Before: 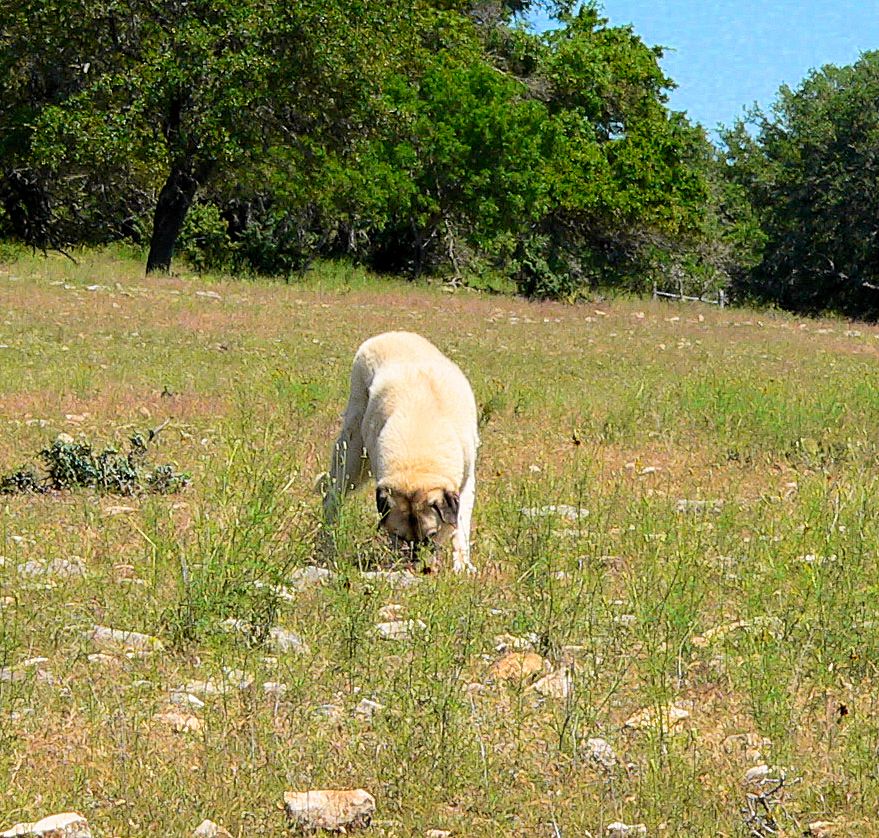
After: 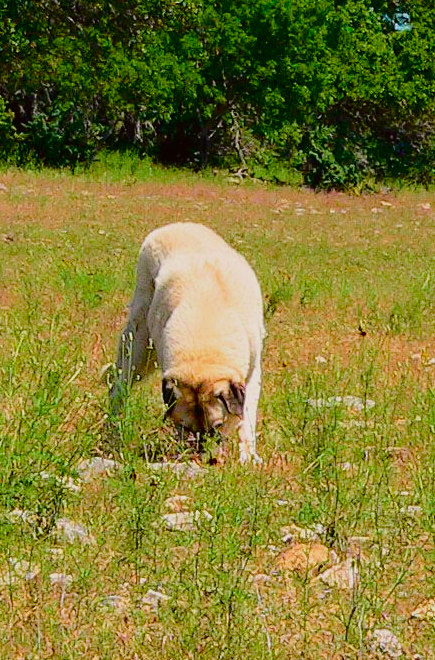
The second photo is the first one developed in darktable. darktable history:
crop and rotate: angle 0.018°, left 24.373%, top 13.048%, right 26.078%, bottom 8.086%
color balance rgb: perceptual saturation grading › global saturation 23.673%, perceptual saturation grading › highlights -24.137%, perceptual saturation grading › mid-tones 24.702%, perceptual saturation grading › shadows 39.089%, contrast -9.564%
tone curve: curves: ch0 [(0, 0.013) (0.175, 0.11) (0.337, 0.304) (0.498, 0.485) (0.78, 0.742) (0.993, 0.954)]; ch1 [(0, 0) (0.294, 0.184) (0.359, 0.34) (0.362, 0.35) (0.43, 0.41) (0.469, 0.463) (0.495, 0.502) (0.54, 0.563) (0.612, 0.641) (1, 1)]; ch2 [(0, 0) (0.44, 0.437) (0.495, 0.502) (0.524, 0.534) (0.557, 0.56) (0.634, 0.654) (0.728, 0.722) (1, 1)], color space Lab, independent channels, preserve colors none
